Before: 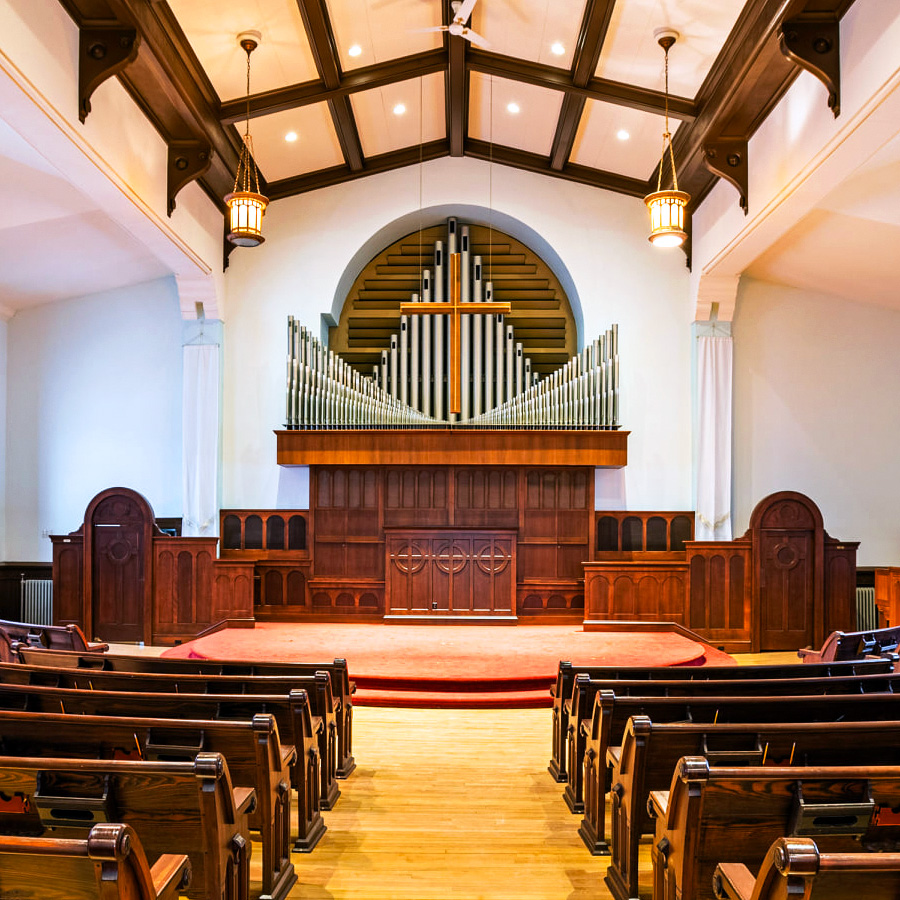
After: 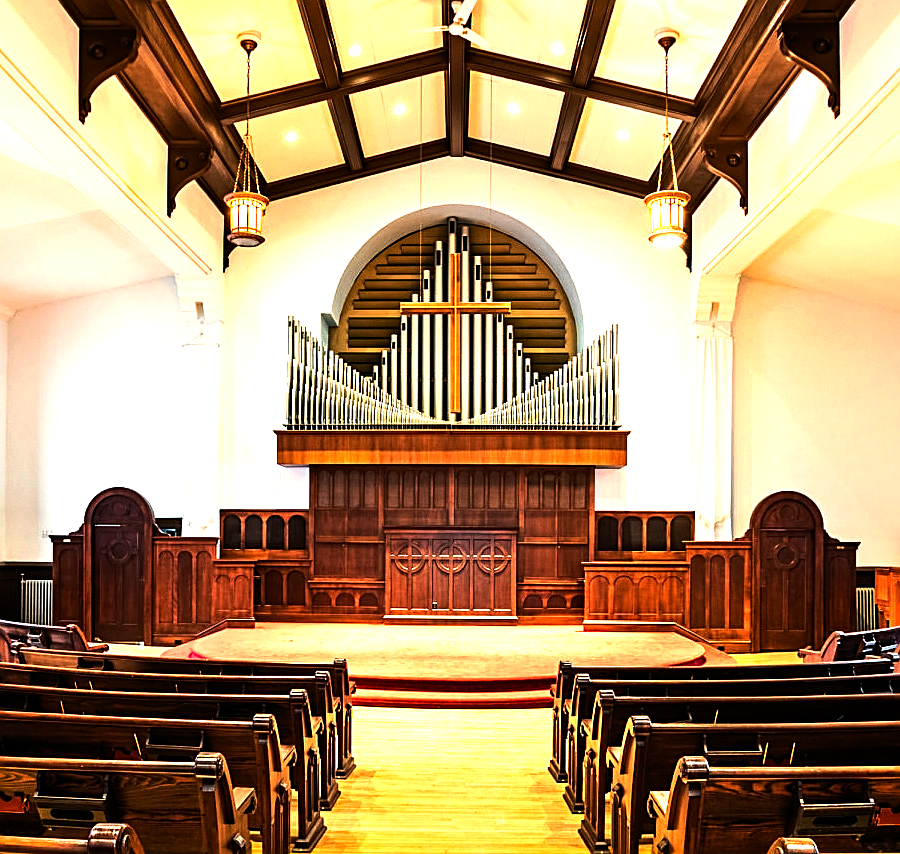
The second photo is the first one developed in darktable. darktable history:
tone equalizer: -8 EV -1.08 EV, -7 EV -1.01 EV, -6 EV -0.867 EV, -5 EV -0.578 EV, -3 EV 0.578 EV, -2 EV 0.867 EV, -1 EV 1.01 EV, +0 EV 1.08 EV, edges refinement/feathering 500, mask exposure compensation -1.57 EV, preserve details no
crop and rotate: top 0%, bottom 5.097%
sharpen: on, module defaults
white balance: red 1.138, green 0.996, blue 0.812
